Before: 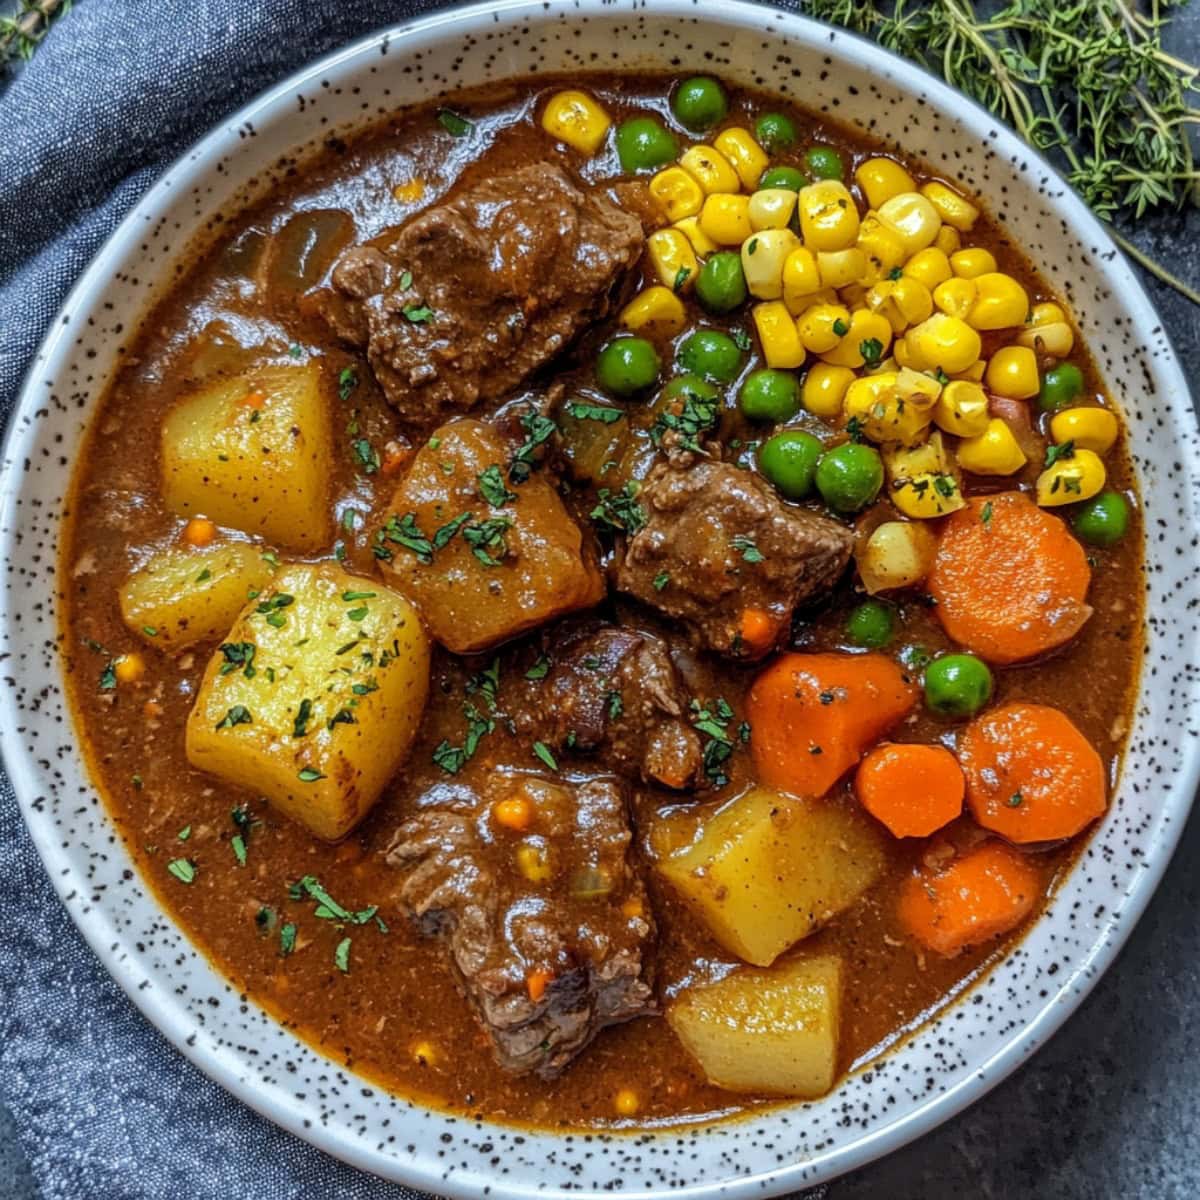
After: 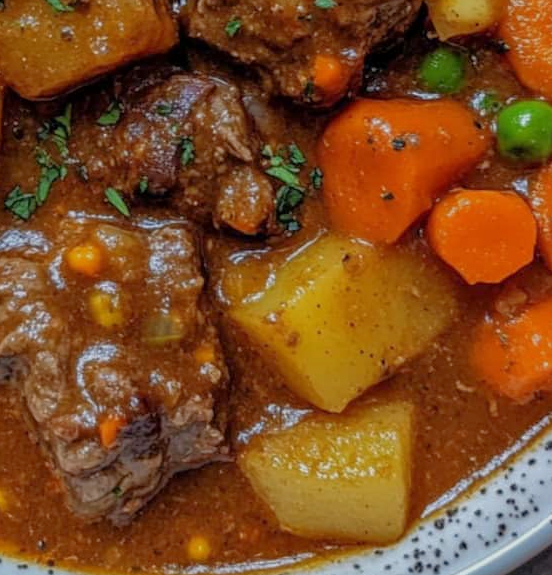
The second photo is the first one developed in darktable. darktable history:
crop: left 35.737%, top 46.22%, right 18.227%, bottom 5.831%
tone equalizer: -8 EV 0.25 EV, -7 EV 0.441 EV, -6 EV 0.44 EV, -5 EV 0.266 EV, -3 EV -0.264 EV, -2 EV -0.404 EV, -1 EV -0.44 EV, +0 EV -0.277 EV, edges refinement/feathering 500, mask exposure compensation -1.57 EV, preserve details no
